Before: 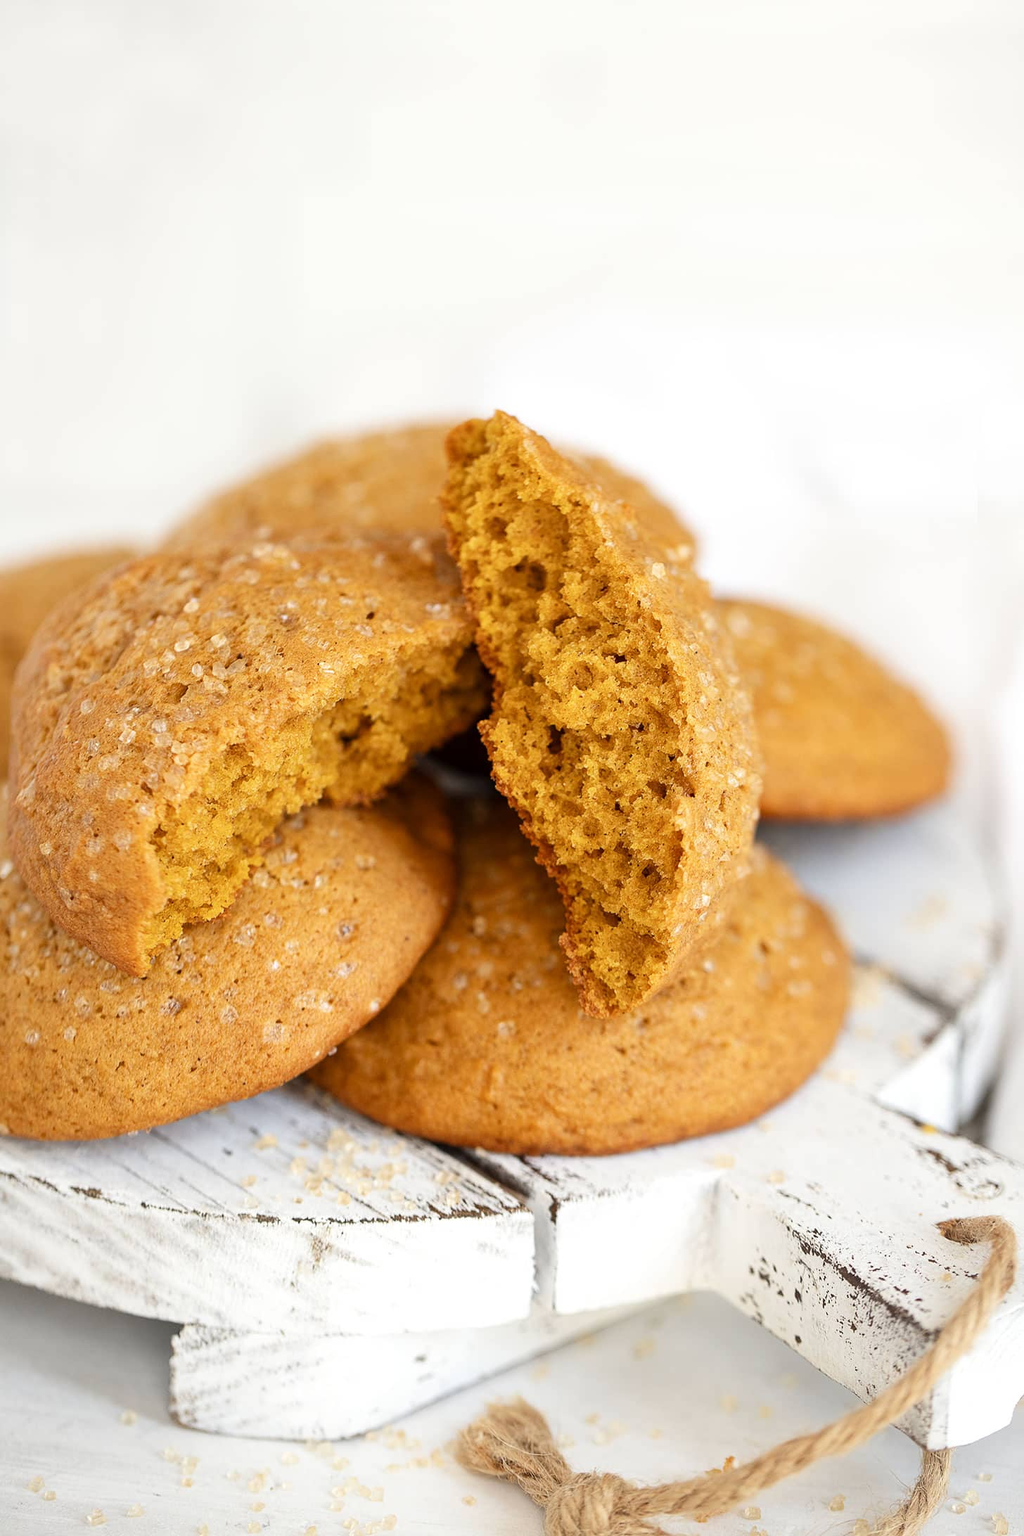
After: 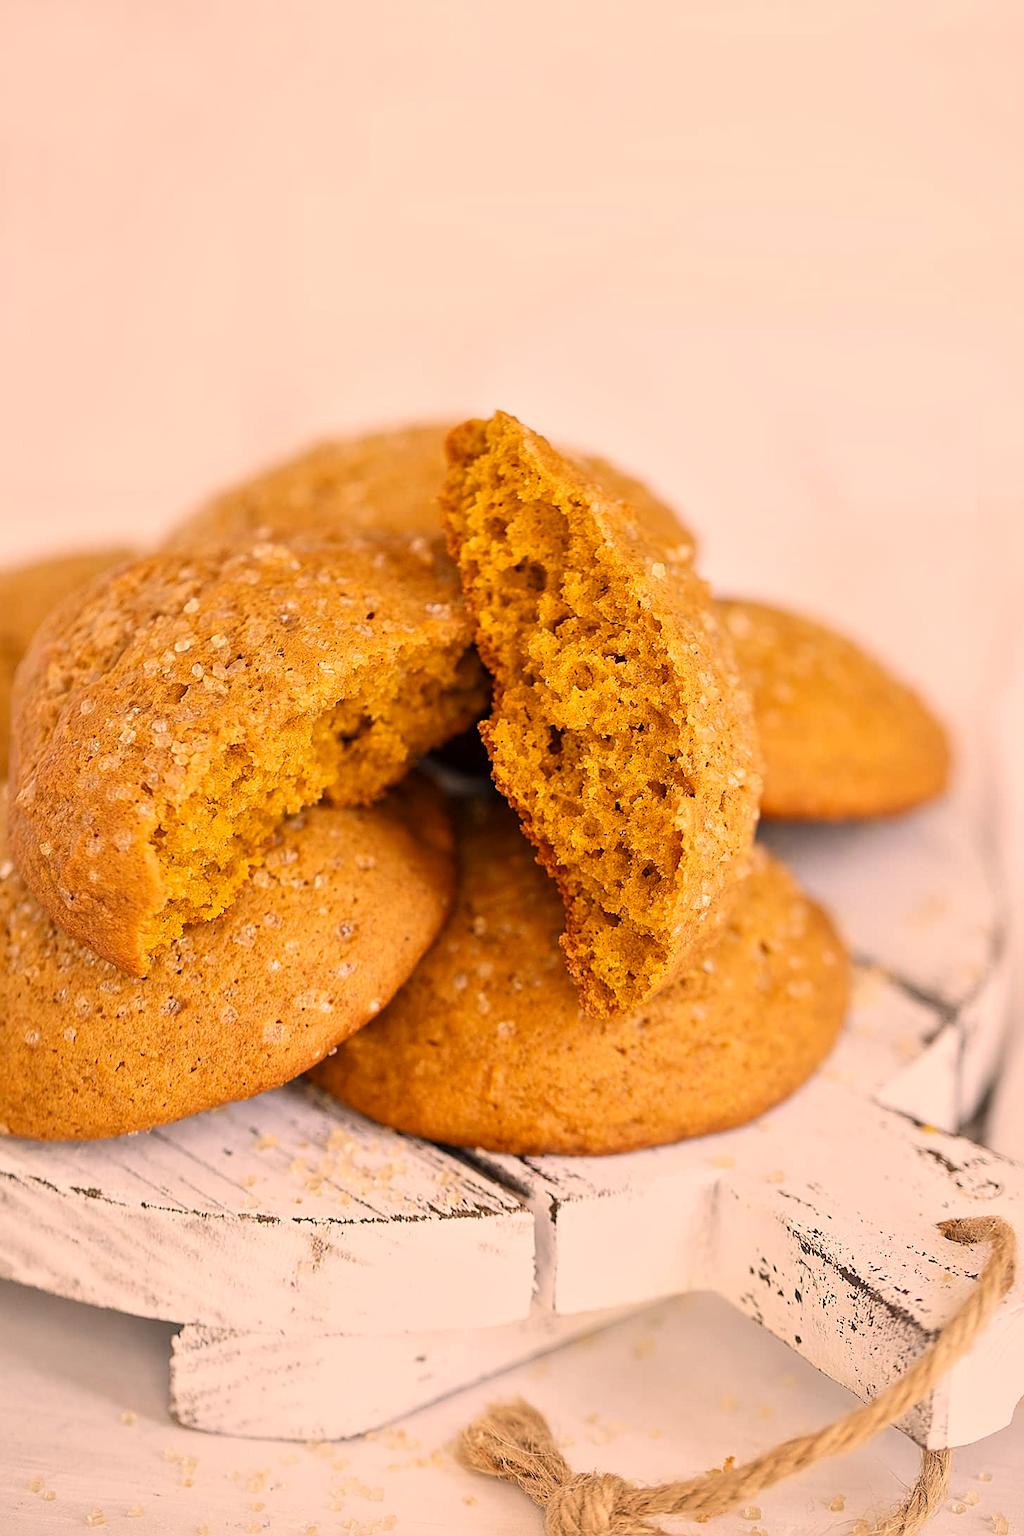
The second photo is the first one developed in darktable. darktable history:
tone equalizer: -8 EV -0.002 EV, -7 EV 0.005 EV, -6 EV -0.009 EV, -5 EV 0.011 EV, -4 EV -0.012 EV, -3 EV 0.007 EV, -2 EV -0.062 EV, -1 EV -0.293 EV, +0 EV -0.582 EV, smoothing diameter 2%, edges refinement/feathering 20, mask exposure compensation -1.57 EV, filter diffusion 5
color correction: highlights a* 17.88, highlights b* 18.79
sharpen: on, module defaults
